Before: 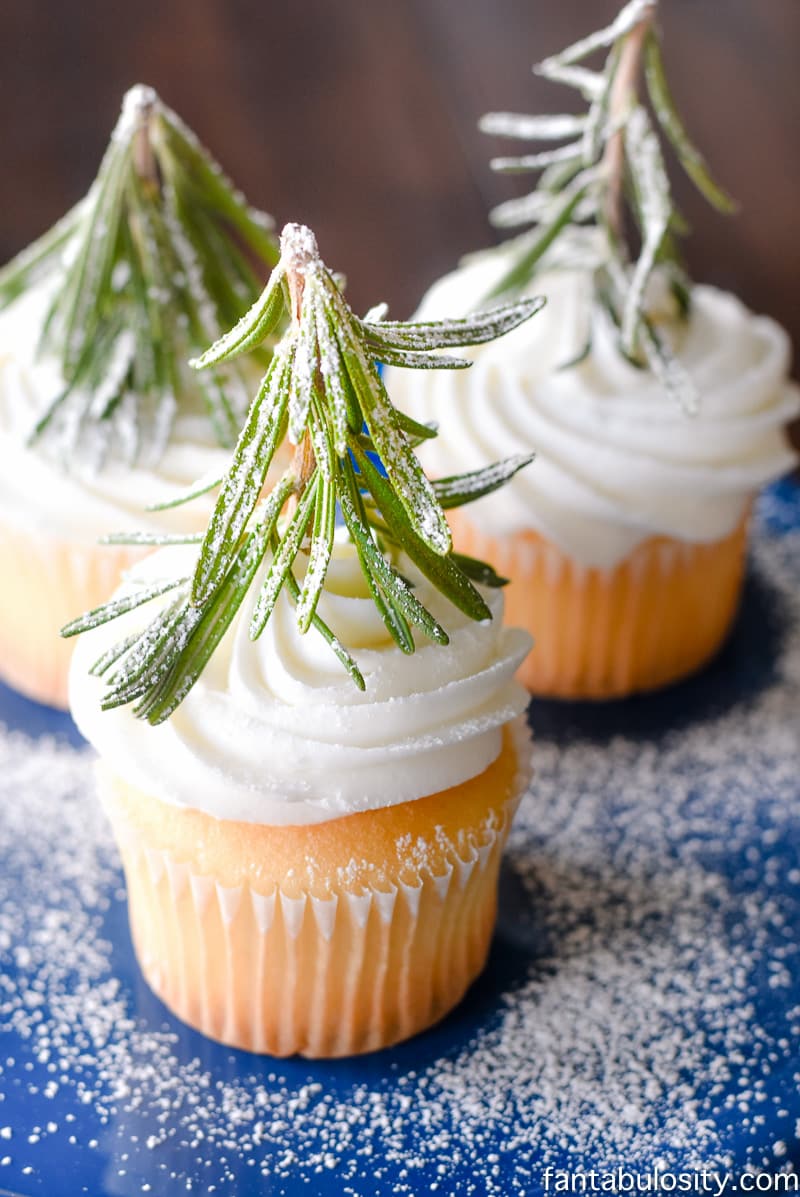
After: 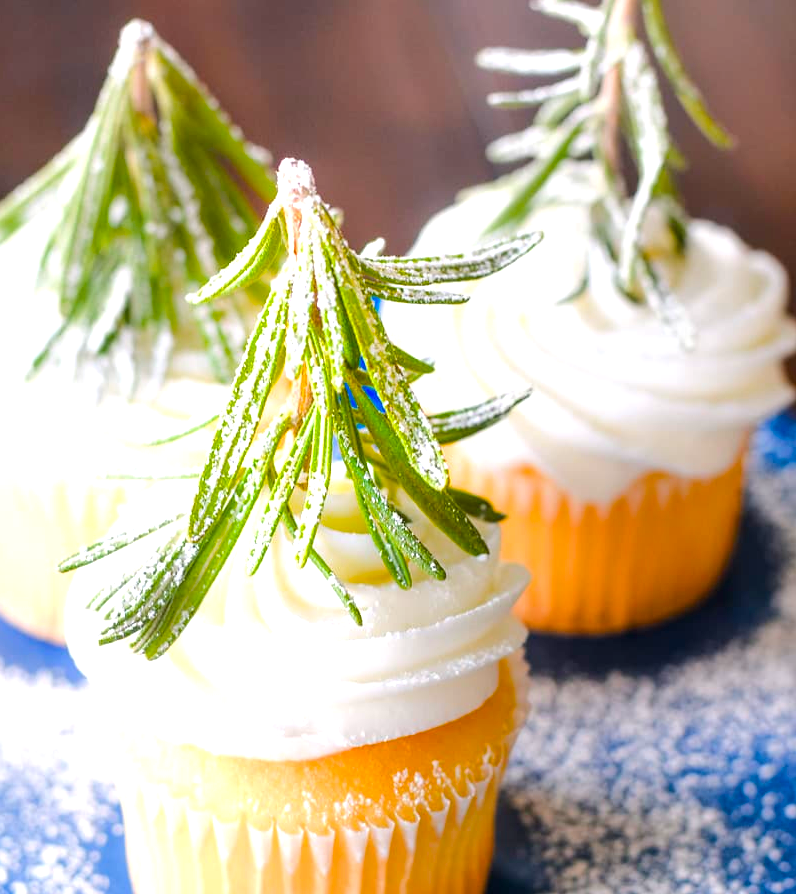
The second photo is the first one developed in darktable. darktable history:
exposure: exposure 0.6 EV, compensate highlight preservation false
crop: left 0.387%, top 5.469%, bottom 19.809%
color balance rgb: perceptual saturation grading › global saturation 25%, perceptual brilliance grading › mid-tones 10%, perceptual brilliance grading › shadows 15%, global vibrance 20%
